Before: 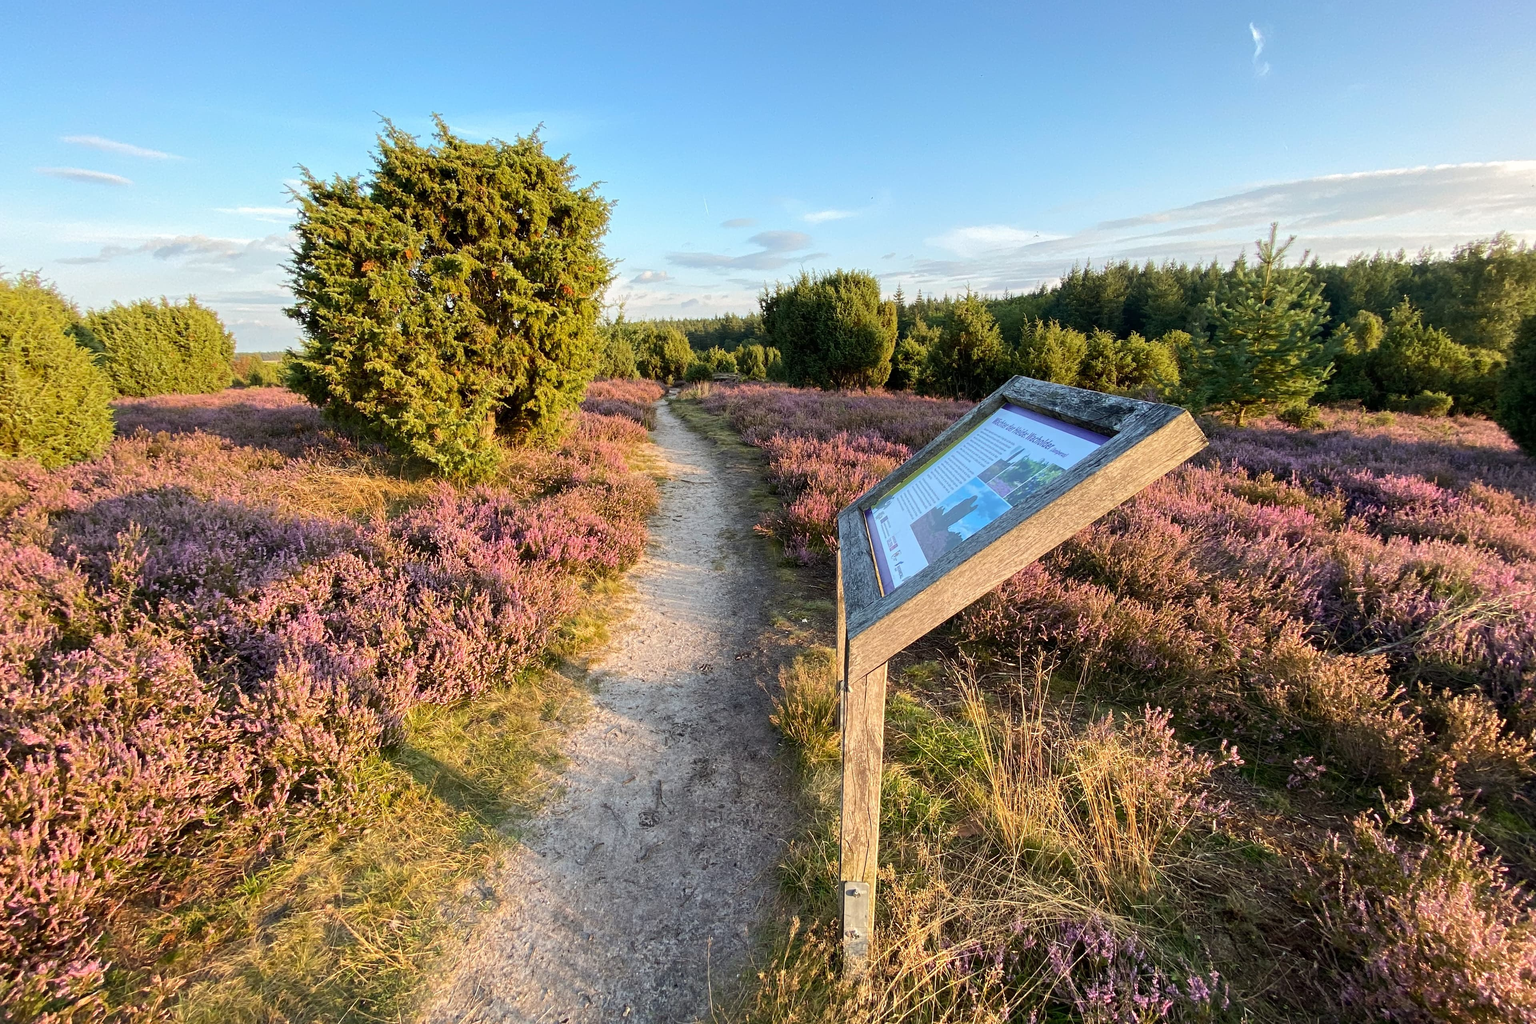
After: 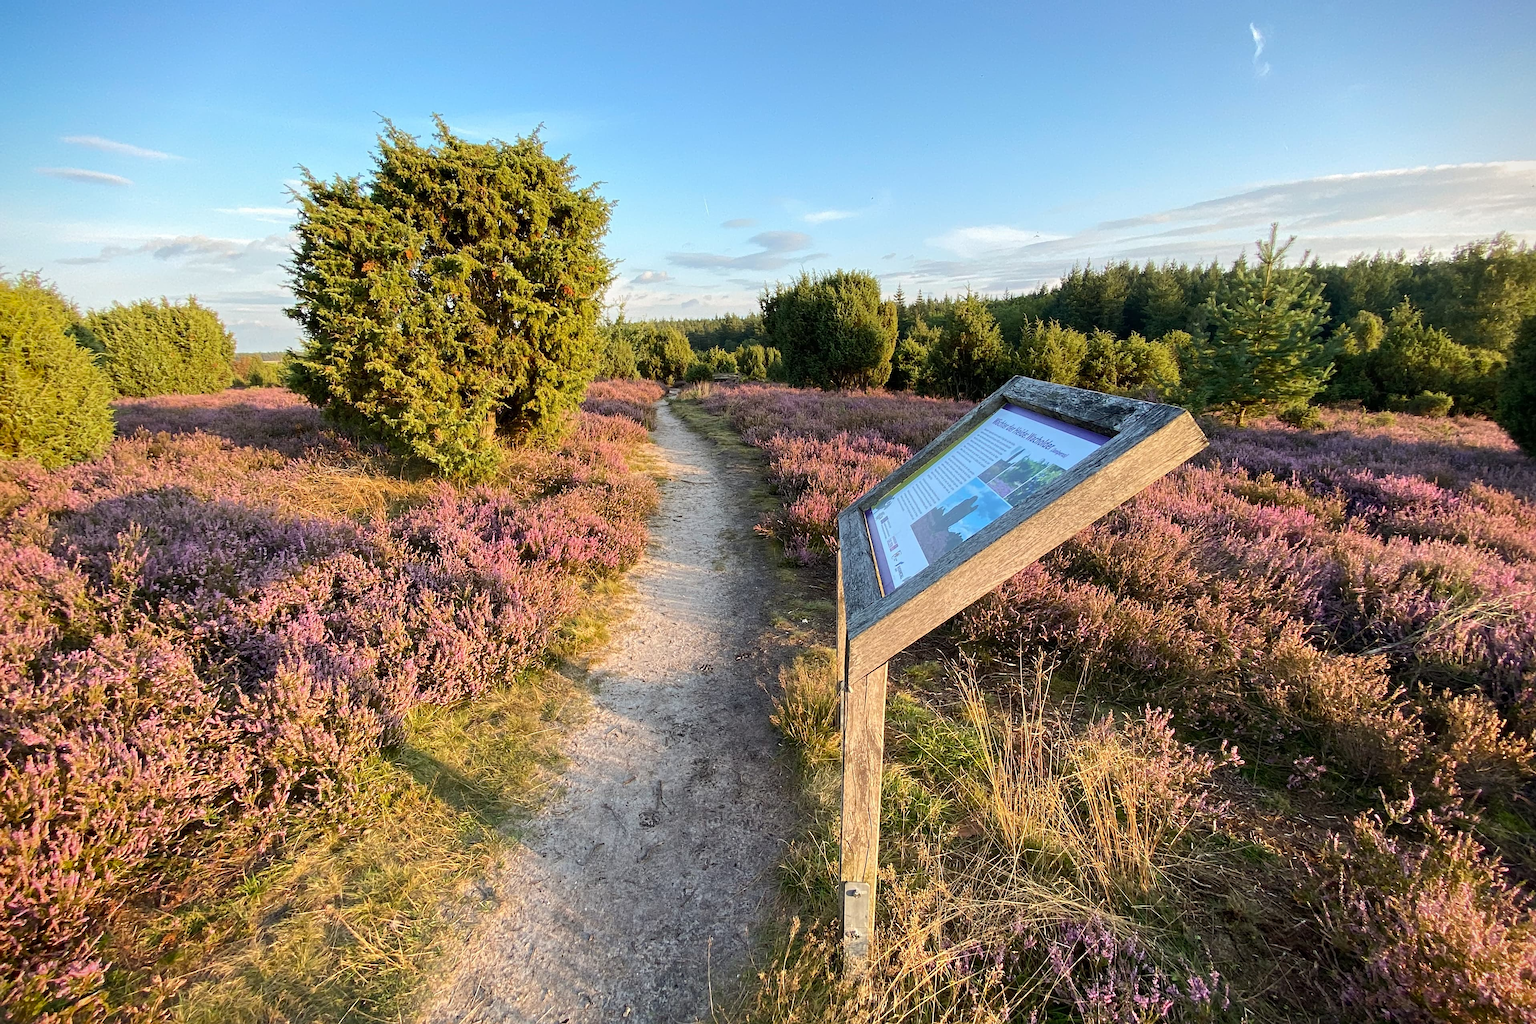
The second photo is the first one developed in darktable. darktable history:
sharpen: amount 0.203
vignetting: fall-off start 91.83%, saturation 0.367
